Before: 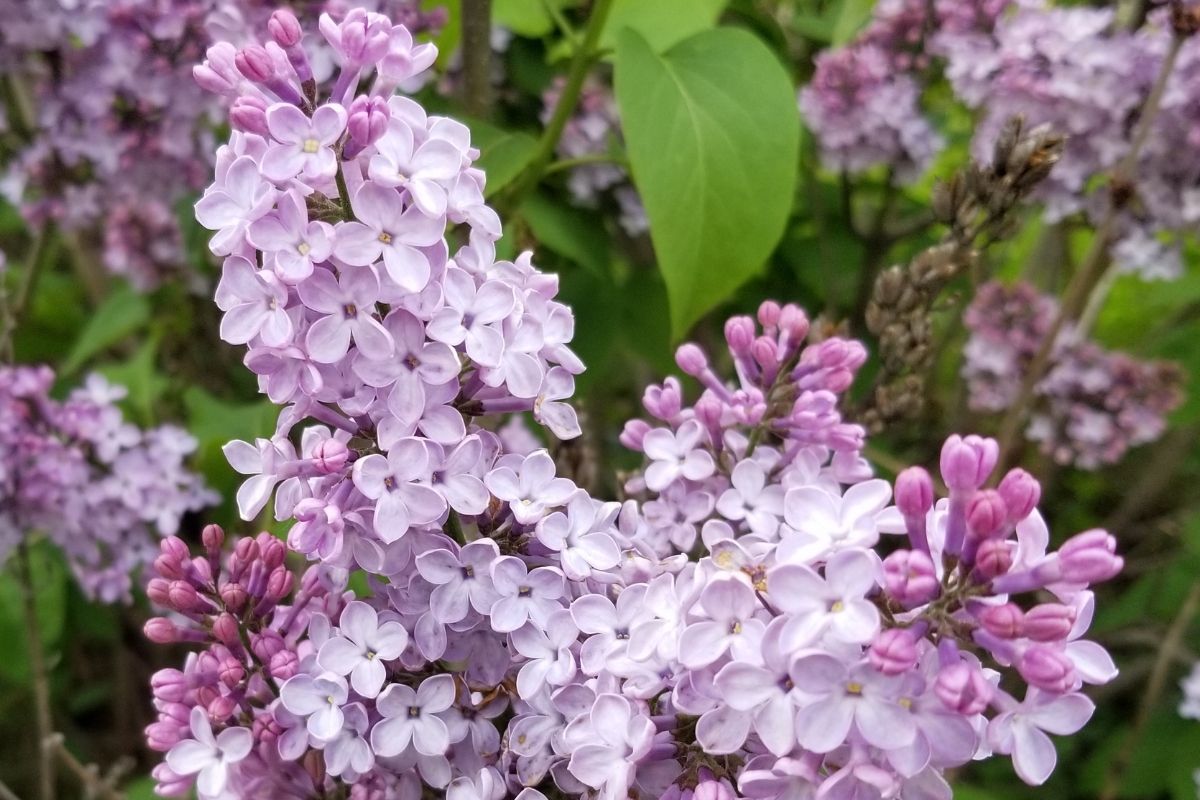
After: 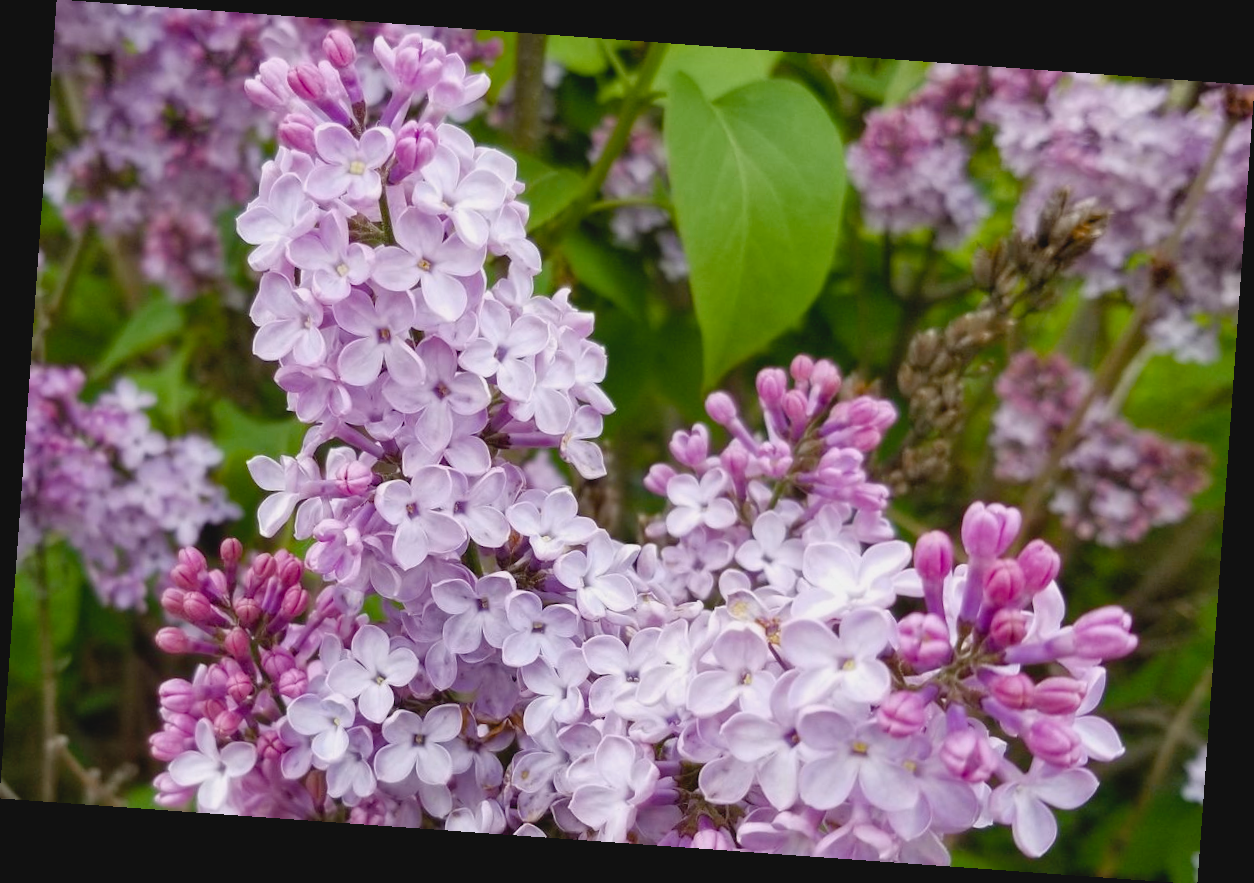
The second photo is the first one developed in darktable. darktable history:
color balance rgb: perceptual saturation grading › global saturation 20%, perceptual saturation grading › highlights -25%, perceptual saturation grading › shadows 50%
rotate and perspective: rotation 4.1°, automatic cropping off
contrast brightness saturation: contrast -0.1, saturation -0.1
